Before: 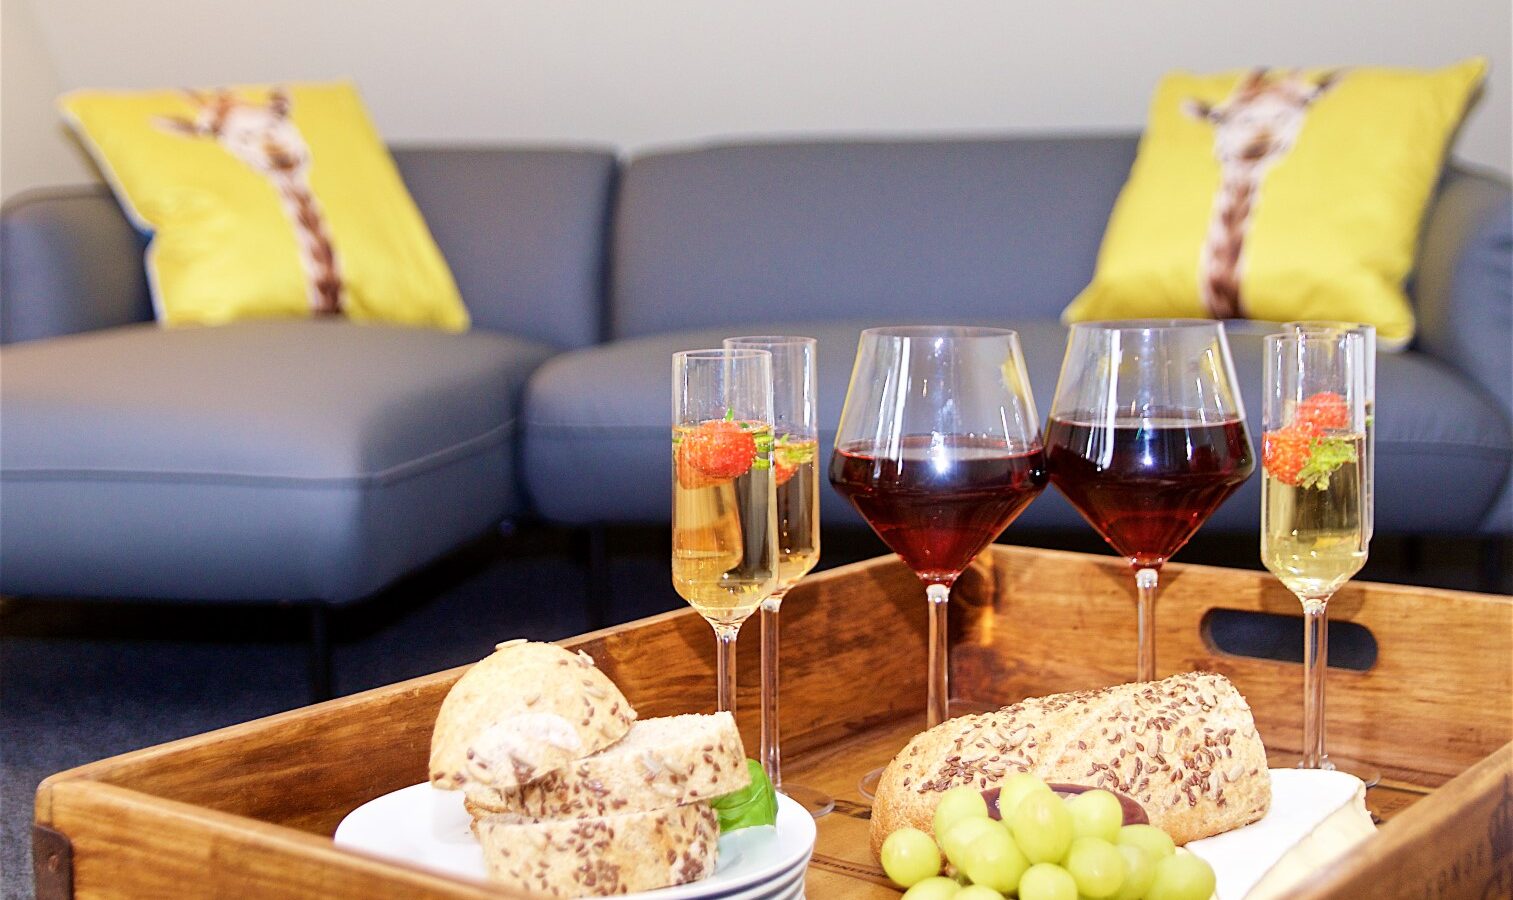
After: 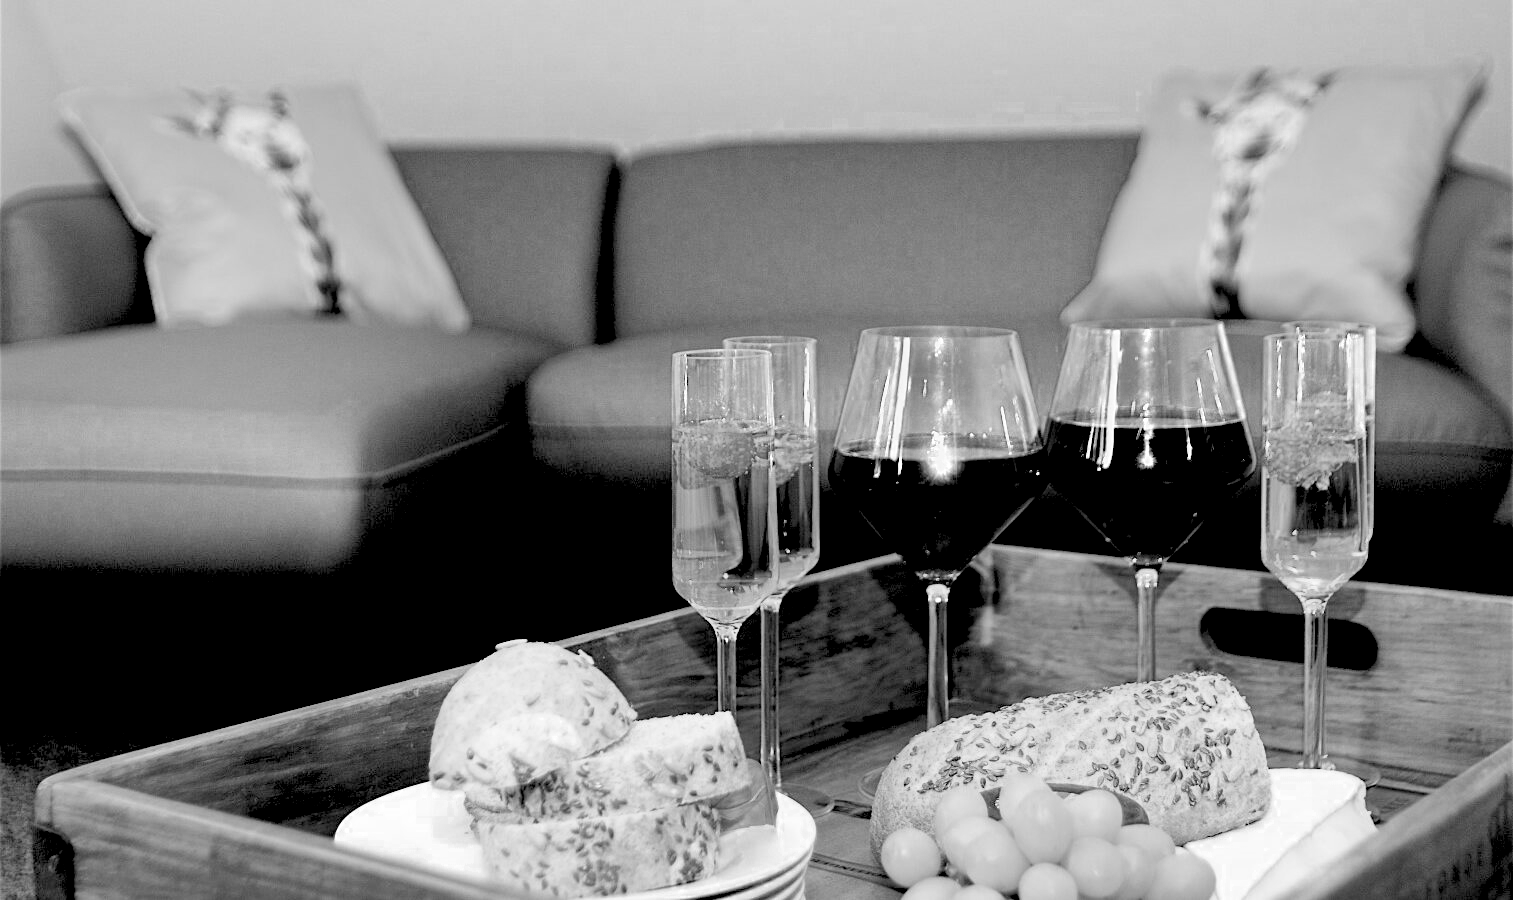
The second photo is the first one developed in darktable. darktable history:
color zones: curves: ch0 [(0, 0.613) (0.01, 0.613) (0.245, 0.448) (0.498, 0.529) (0.642, 0.665) (0.879, 0.777) (0.99, 0.613)]; ch1 [(0, 0) (0.143, 0) (0.286, 0) (0.429, 0) (0.571, 0) (0.714, 0) (0.857, 0)]
exposure: black level correction 0.056, exposure -0.037 EV, compensate highlight preservation false
contrast equalizer: y [[0.545, 0.572, 0.59, 0.59, 0.571, 0.545], [0.5 ×6], [0.5 ×6], [0 ×6], [0 ×6]], mix -0.215
color correction: highlights b* -0.046, saturation 0.994
